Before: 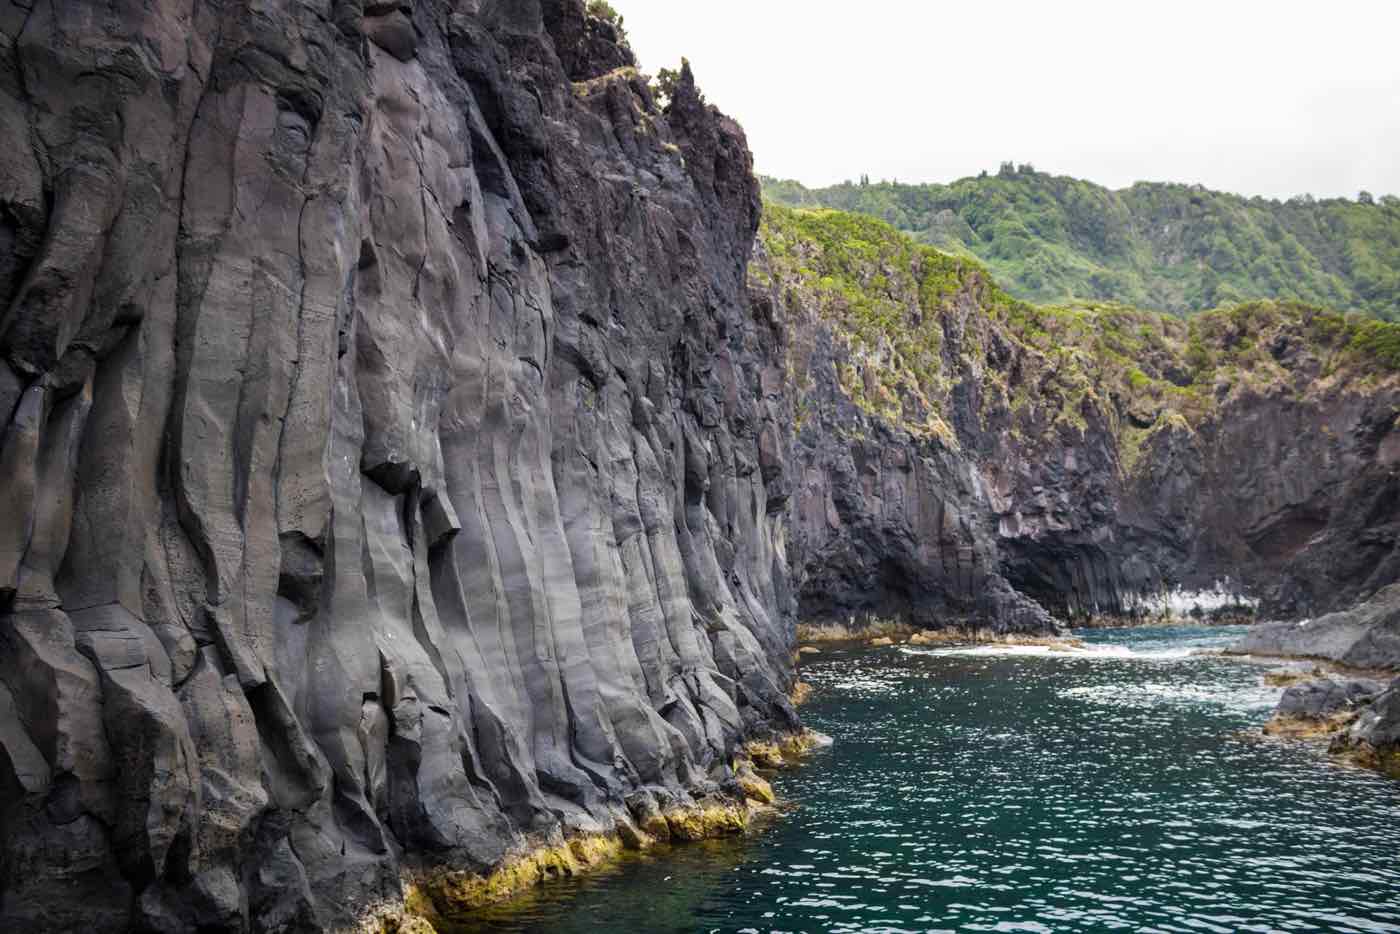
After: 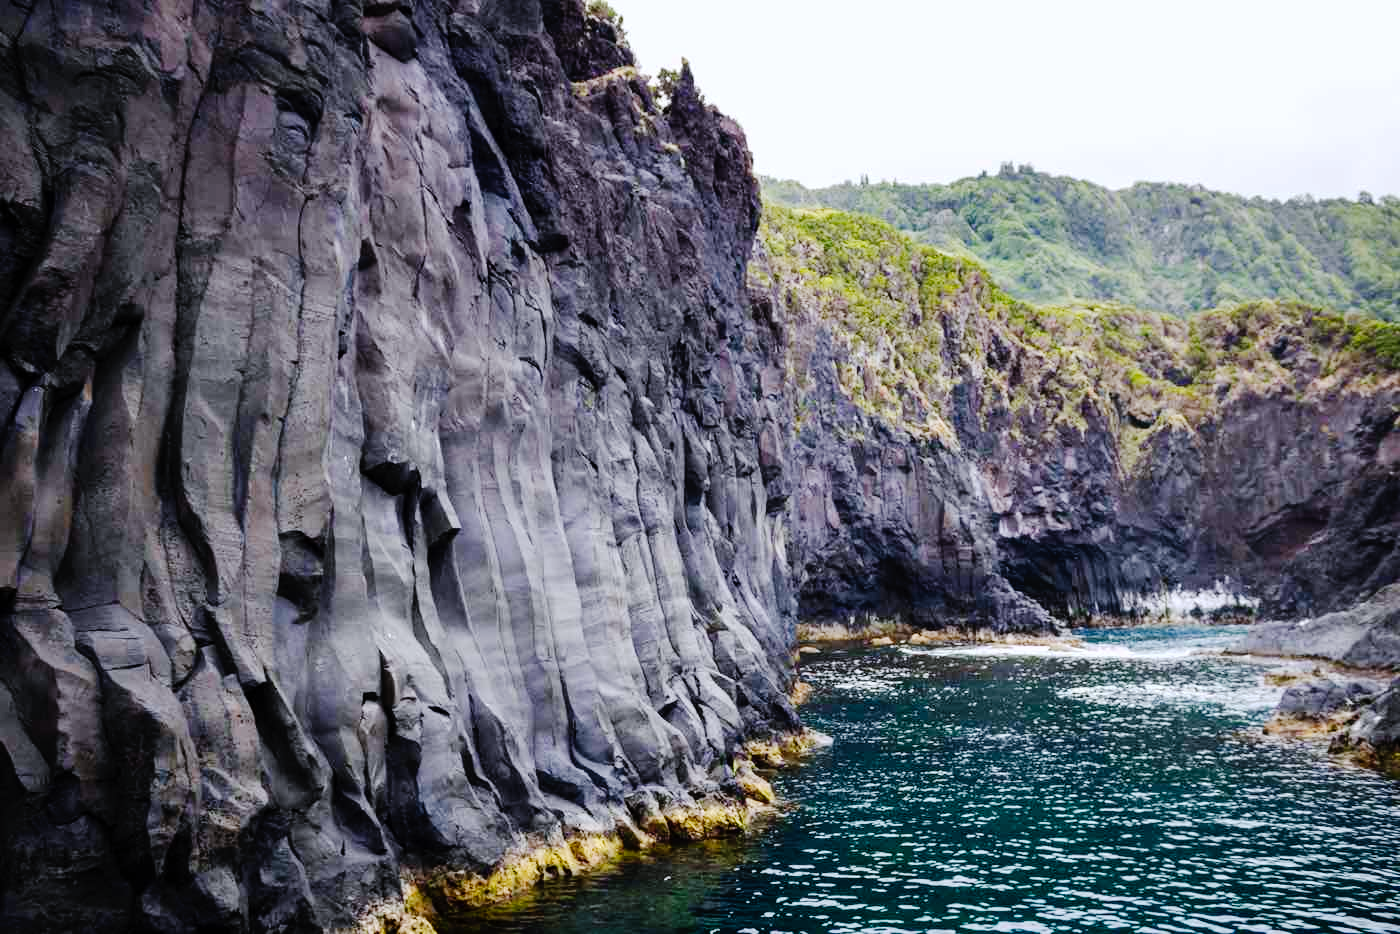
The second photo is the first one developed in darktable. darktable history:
tone curve: curves: ch0 [(0, 0) (0.003, 0.002) (0.011, 0.006) (0.025, 0.012) (0.044, 0.021) (0.069, 0.027) (0.1, 0.035) (0.136, 0.06) (0.177, 0.108) (0.224, 0.173) (0.277, 0.26) (0.335, 0.353) (0.399, 0.453) (0.468, 0.555) (0.543, 0.641) (0.623, 0.724) (0.709, 0.792) (0.801, 0.857) (0.898, 0.918) (1, 1)], preserve colors none
color calibration: illuminant as shot in camera, x 0.358, y 0.373, temperature 4628.91 K
